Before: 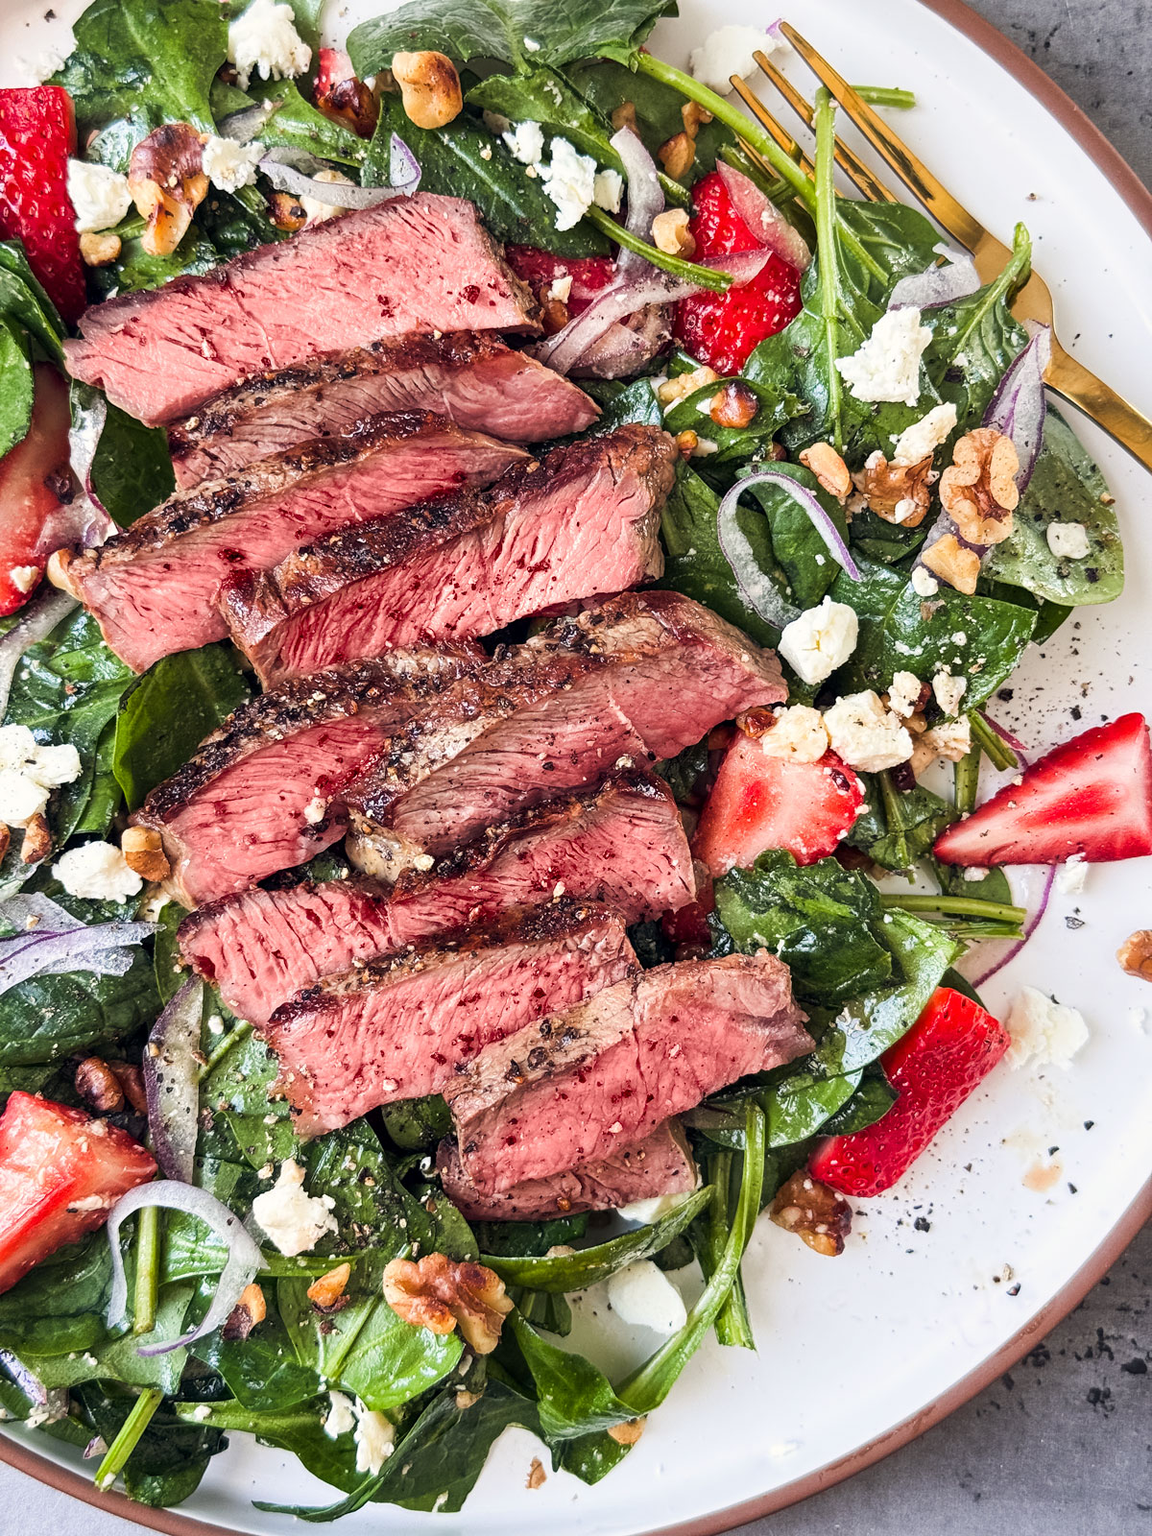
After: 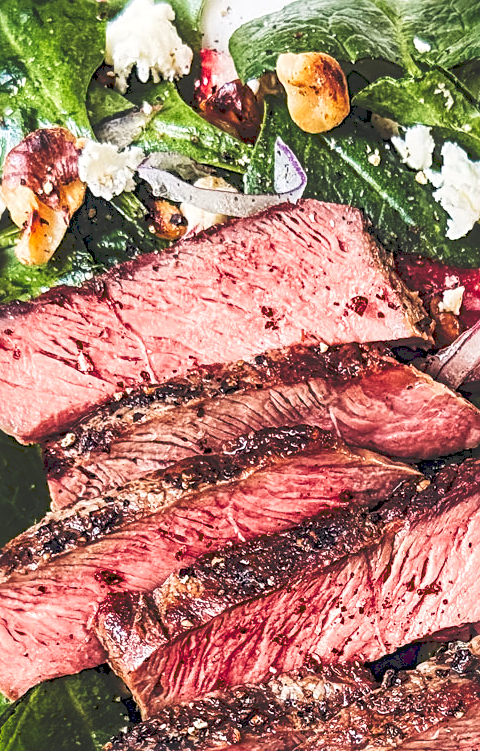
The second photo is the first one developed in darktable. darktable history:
local contrast: on, module defaults
crop and rotate: left 11.007%, top 0.088%, right 48.973%, bottom 52.956%
velvia: on, module defaults
sharpen: radius 3.125
tone curve: curves: ch0 [(0, 0) (0.003, 0.169) (0.011, 0.173) (0.025, 0.177) (0.044, 0.184) (0.069, 0.191) (0.1, 0.199) (0.136, 0.206) (0.177, 0.221) (0.224, 0.248) (0.277, 0.284) (0.335, 0.344) (0.399, 0.413) (0.468, 0.497) (0.543, 0.594) (0.623, 0.691) (0.709, 0.779) (0.801, 0.868) (0.898, 0.931) (1, 1)], preserve colors none
